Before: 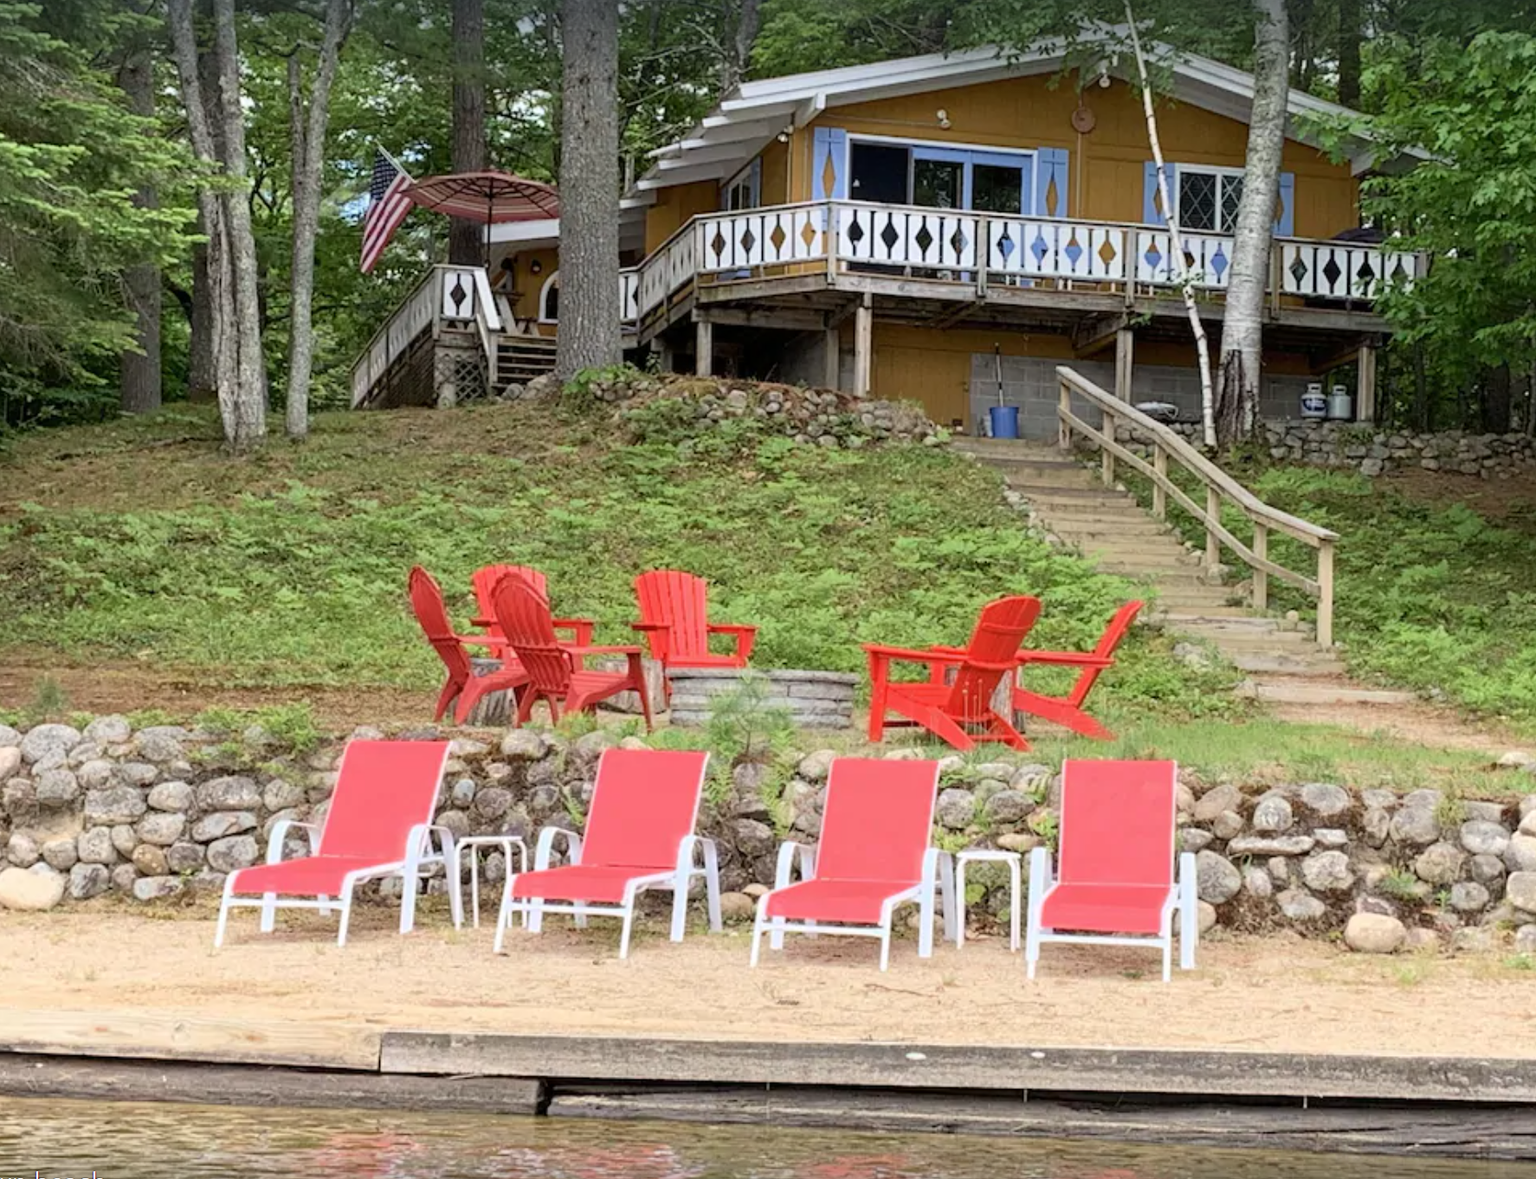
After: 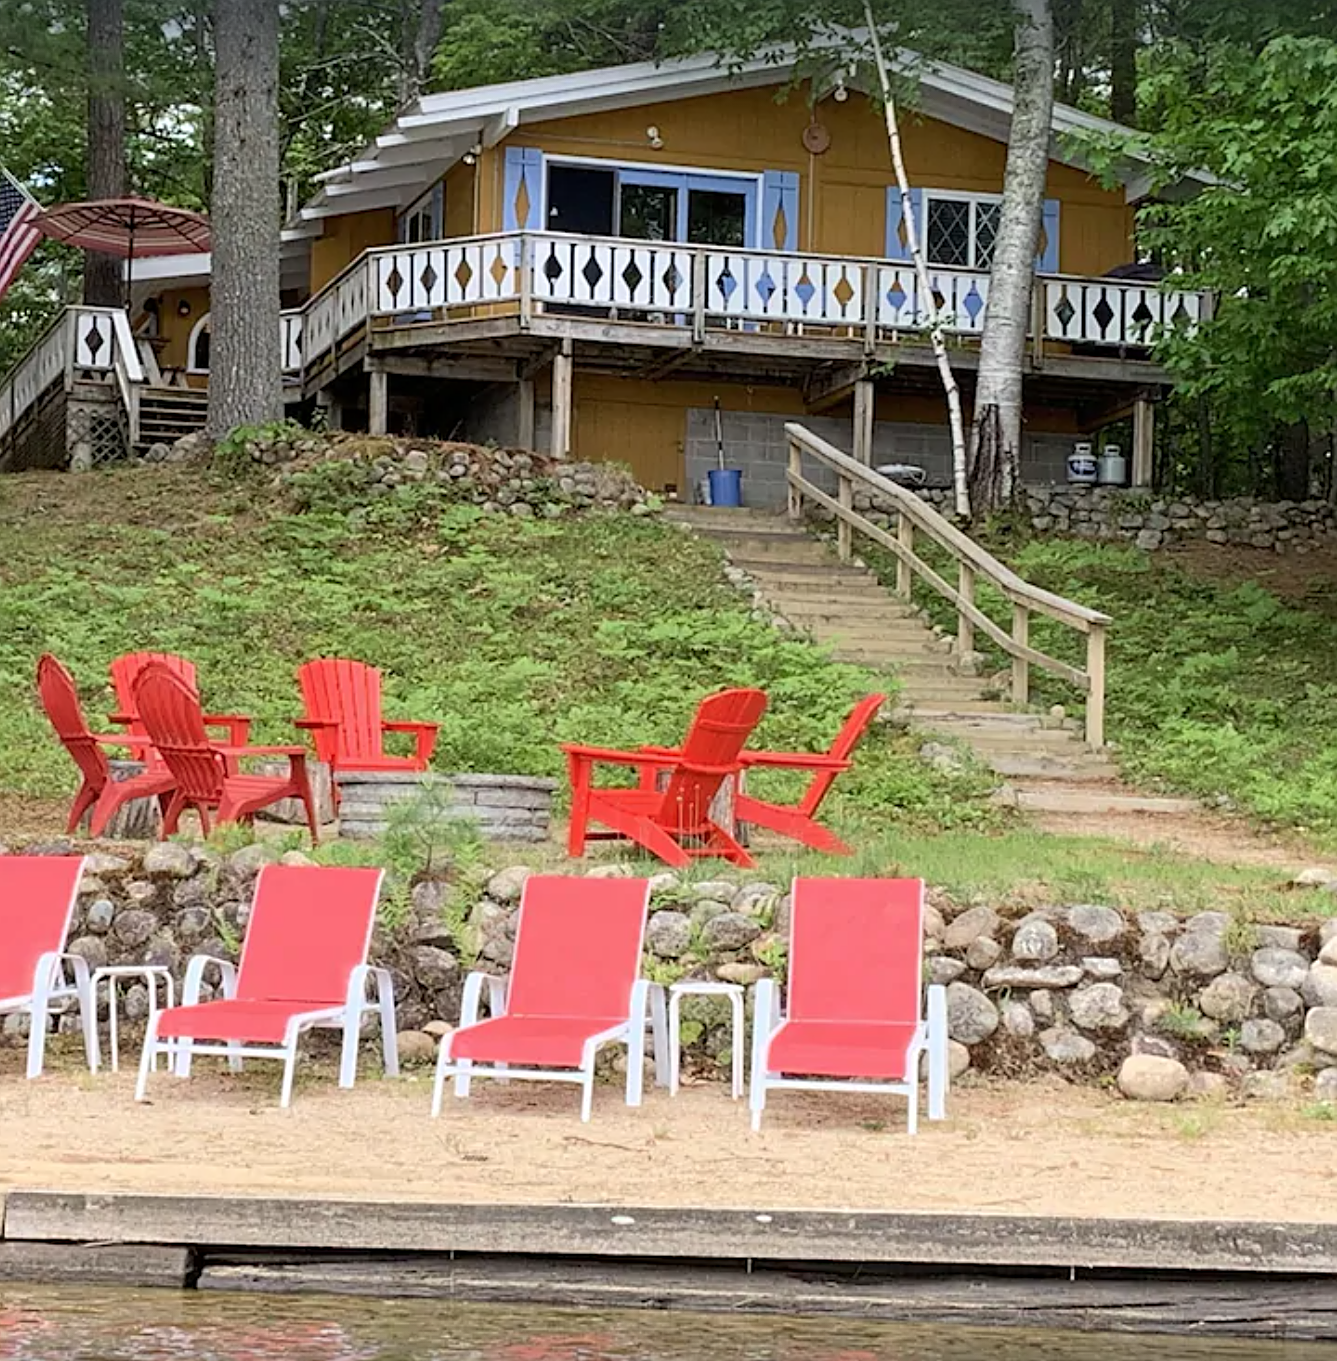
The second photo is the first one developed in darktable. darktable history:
sharpen: on, module defaults
crop and rotate: left 24.6%
